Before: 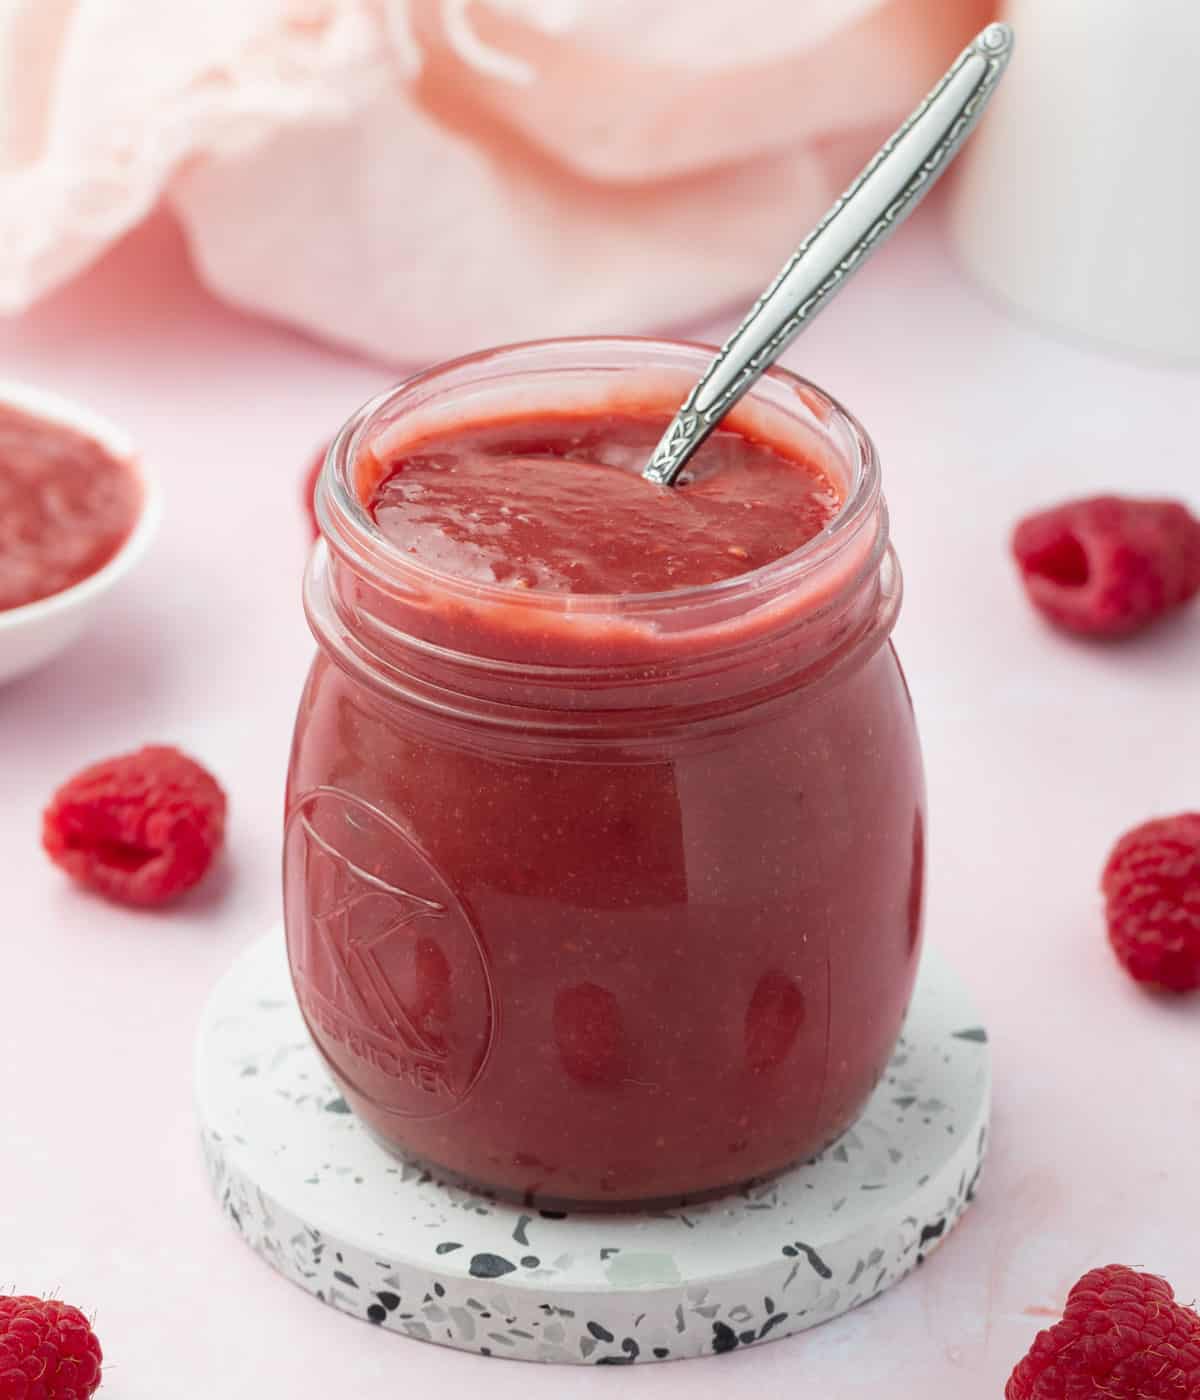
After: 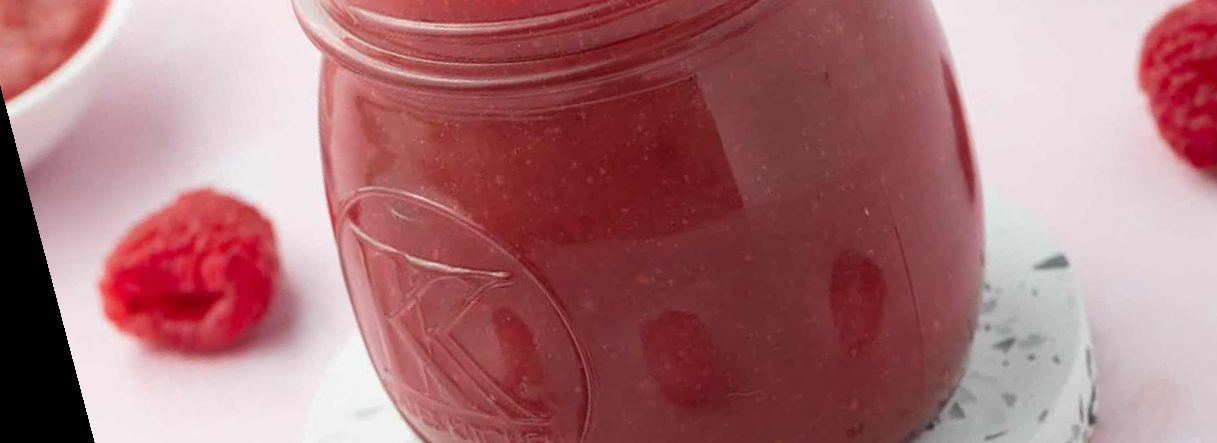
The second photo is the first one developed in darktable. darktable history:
rotate and perspective: rotation -14.8°, crop left 0.1, crop right 0.903, crop top 0.25, crop bottom 0.748
crop and rotate: top 46.237%
